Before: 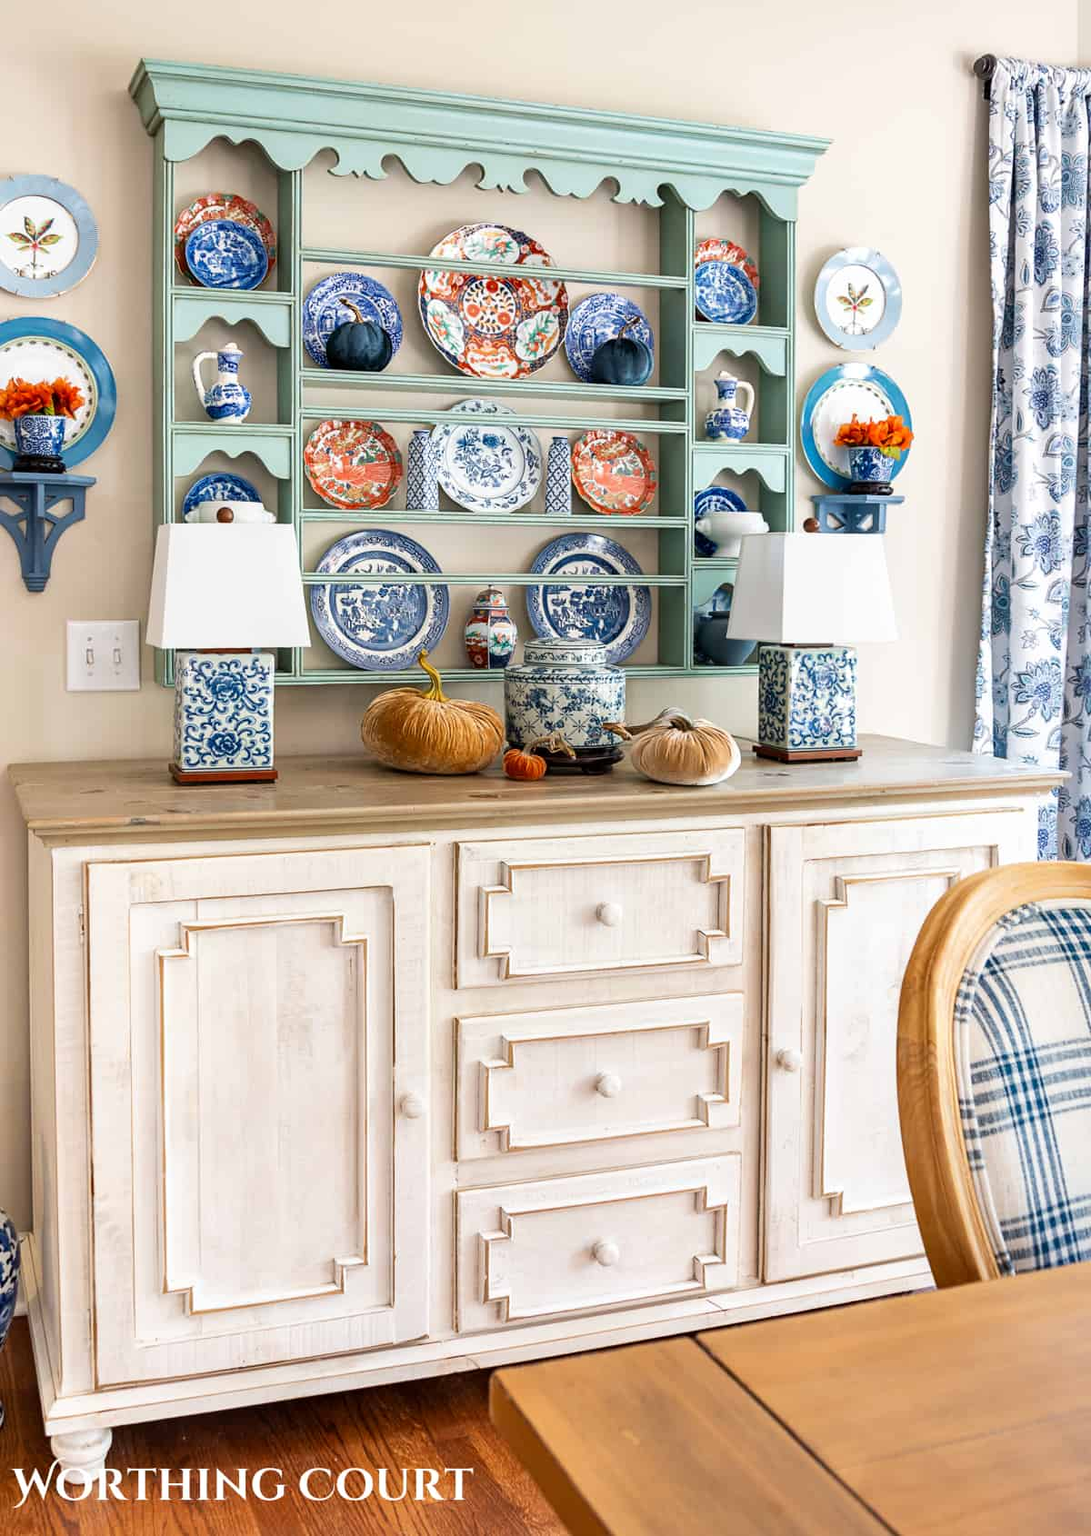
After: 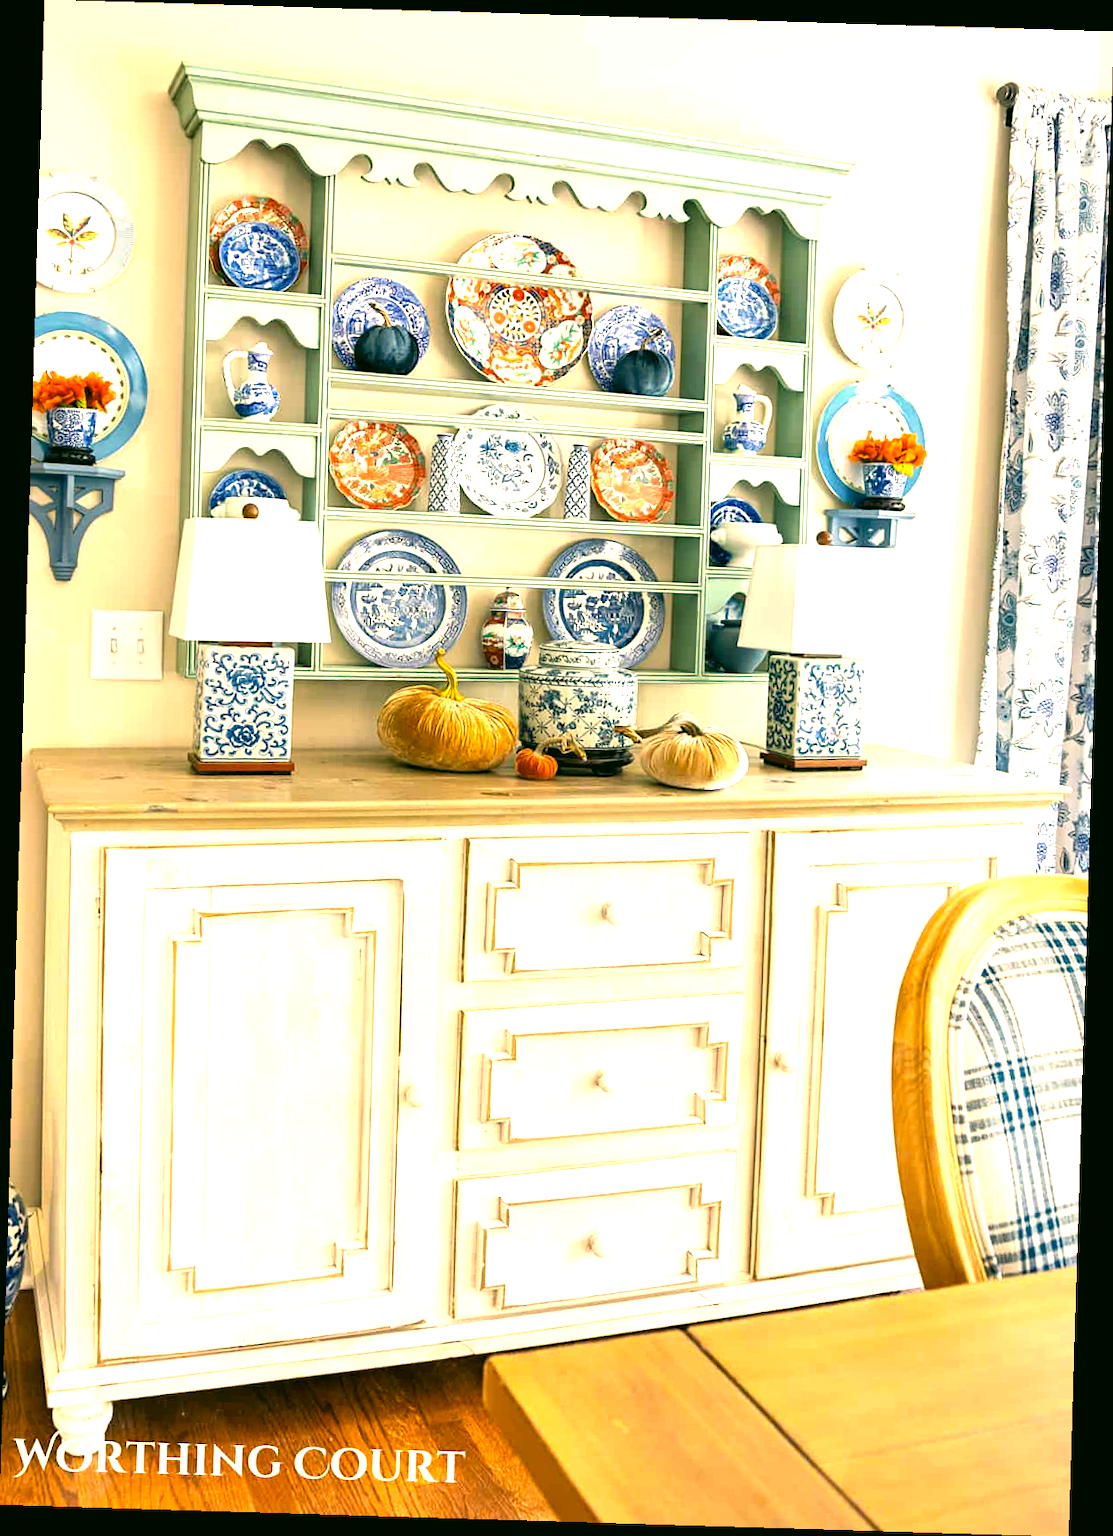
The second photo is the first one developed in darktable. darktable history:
color balance: on, module defaults
rotate and perspective: rotation 1.72°, automatic cropping off
color correction: highlights a* 5.3, highlights b* 24.26, shadows a* -15.58, shadows b* 4.02
exposure: black level correction 0, exposure 1 EV, compensate highlight preservation false
color balance rgb: perceptual saturation grading › global saturation 3.7%, global vibrance 5.56%, contrast 3.24%
